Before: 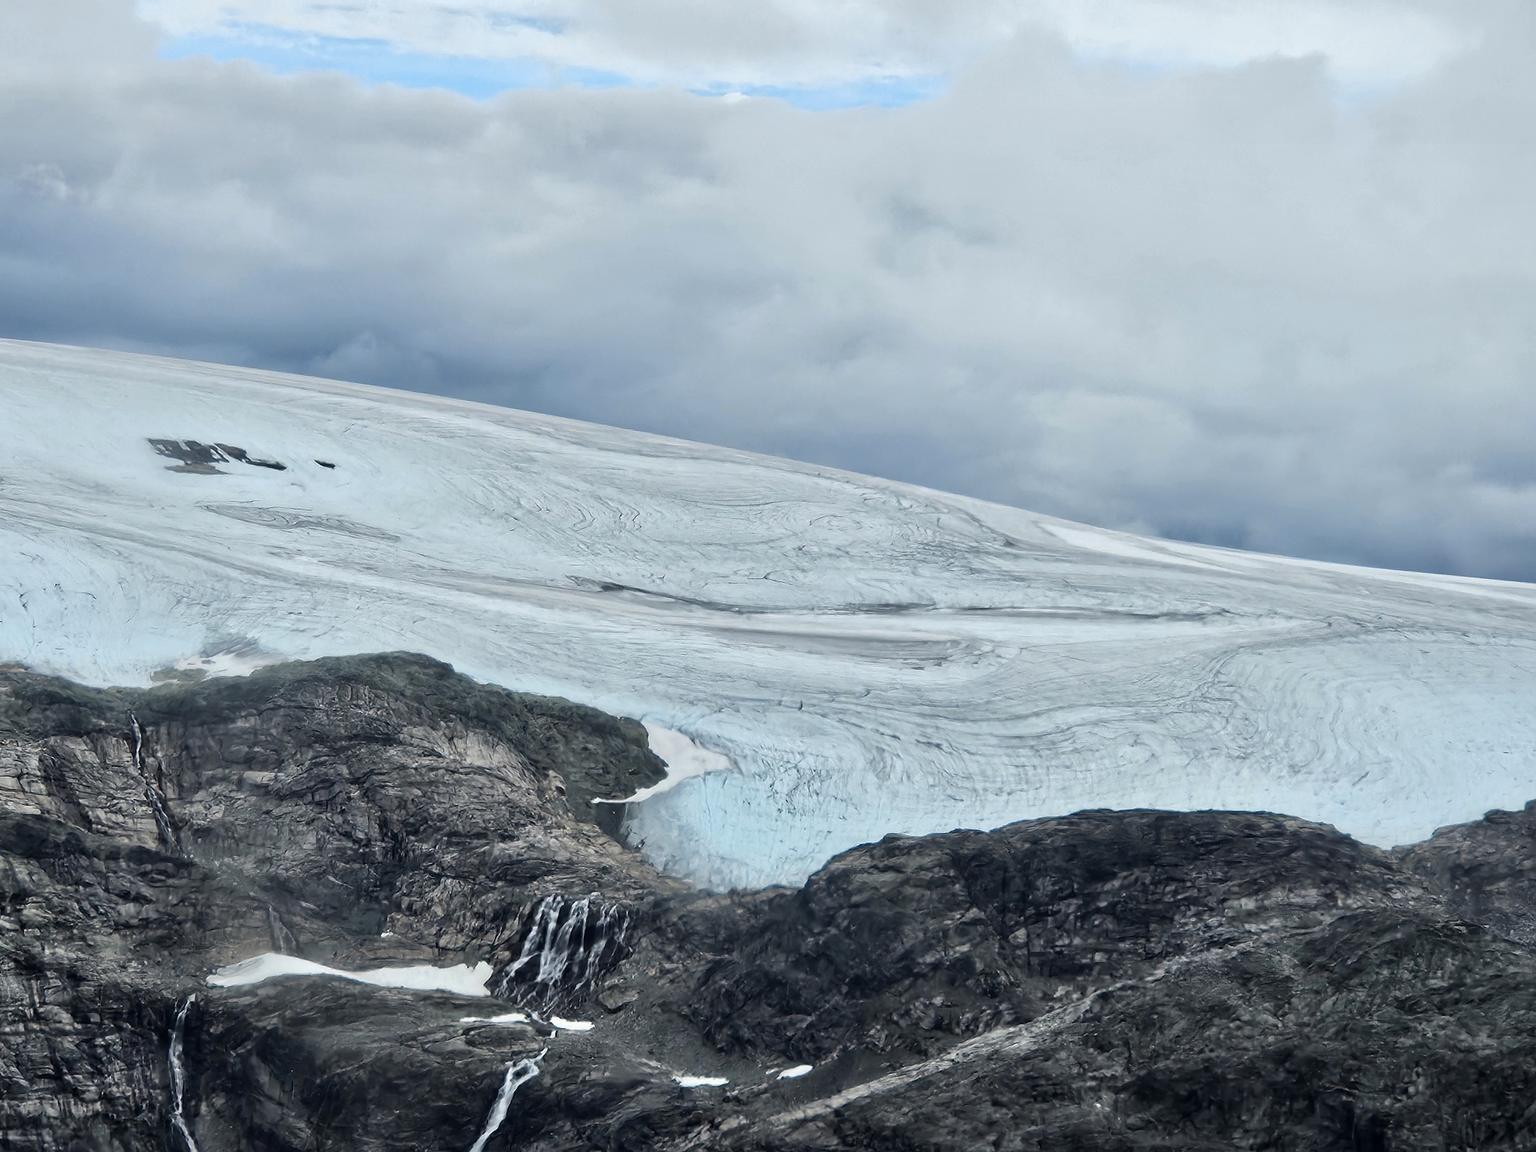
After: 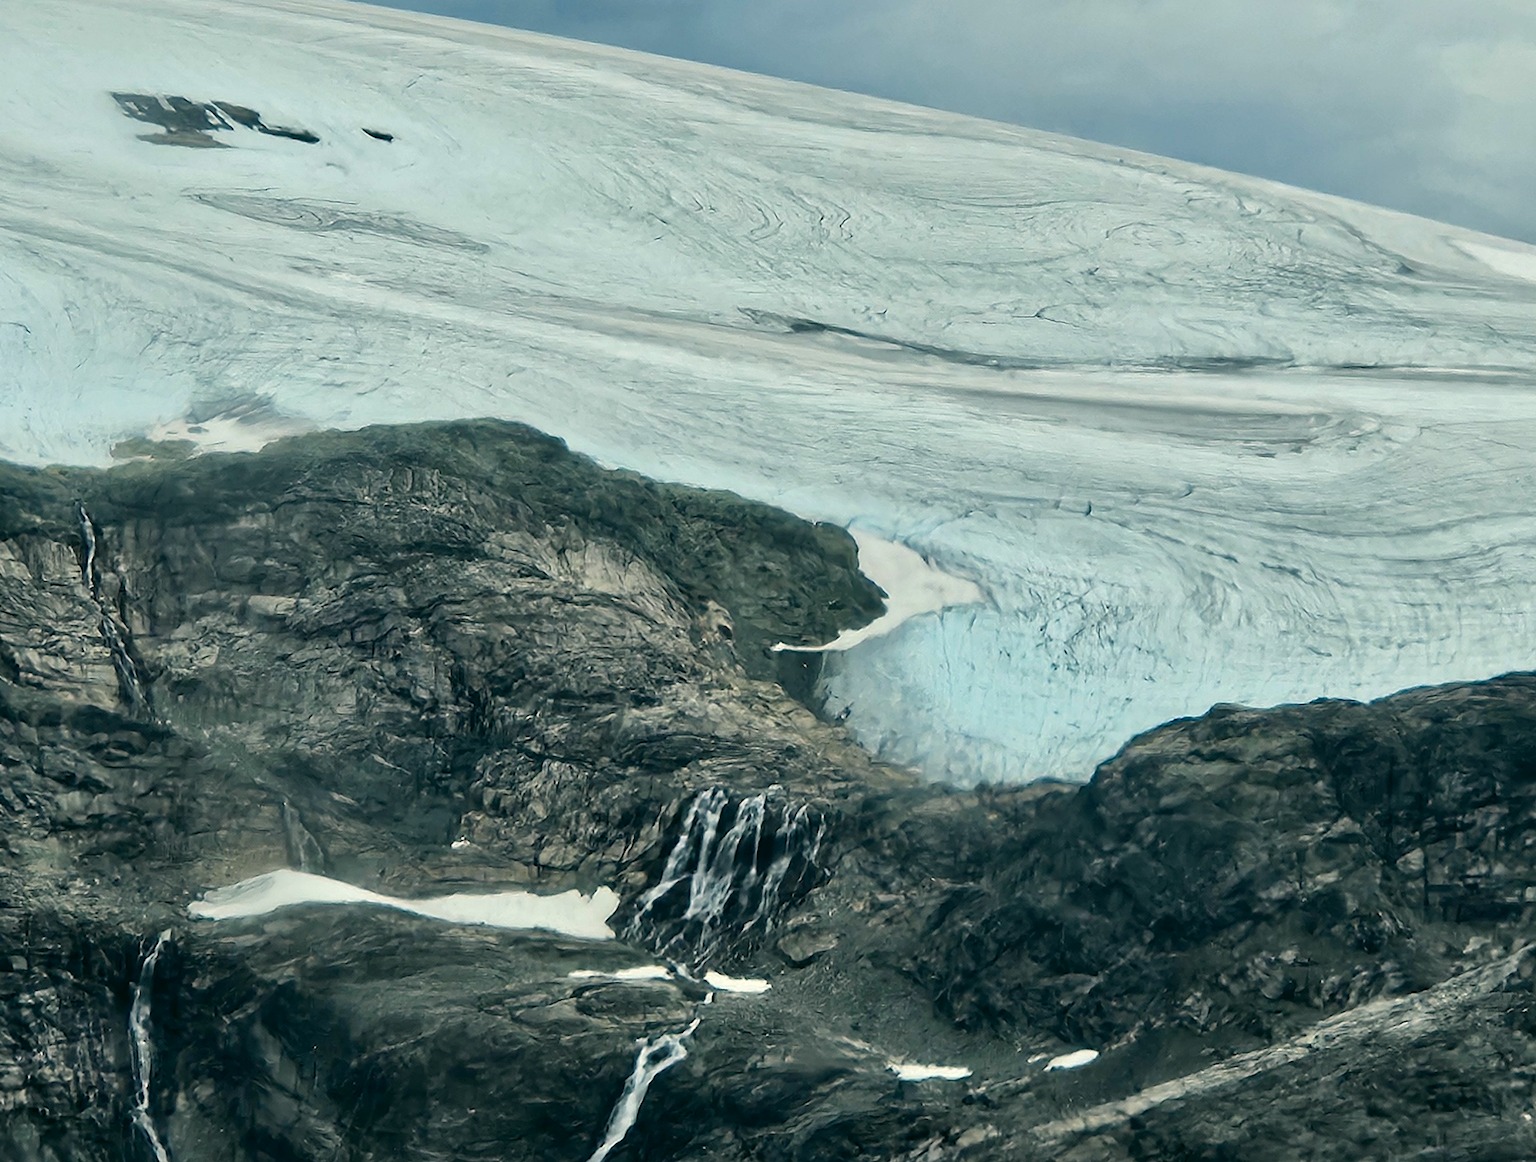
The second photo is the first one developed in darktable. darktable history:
color correction: highlights a* -0.54, highlights b* 9.21, shadows a* -9.13, shadows b* 1.52
crop and rotate: angle -0.838°, left 4.065%, top 31.607%, right 28.19%
